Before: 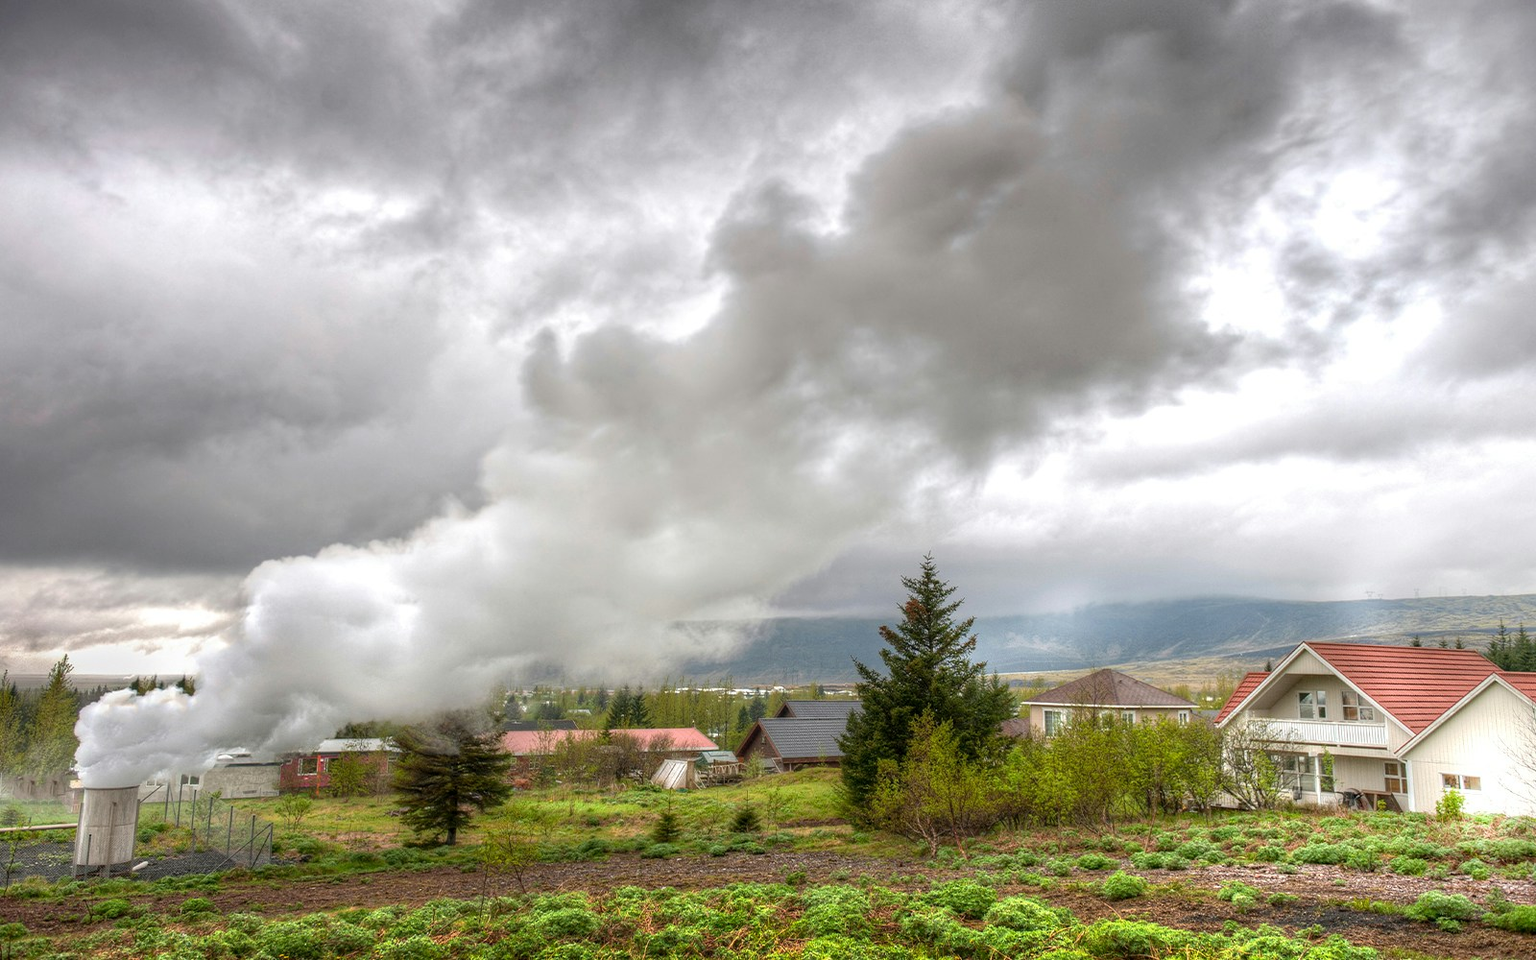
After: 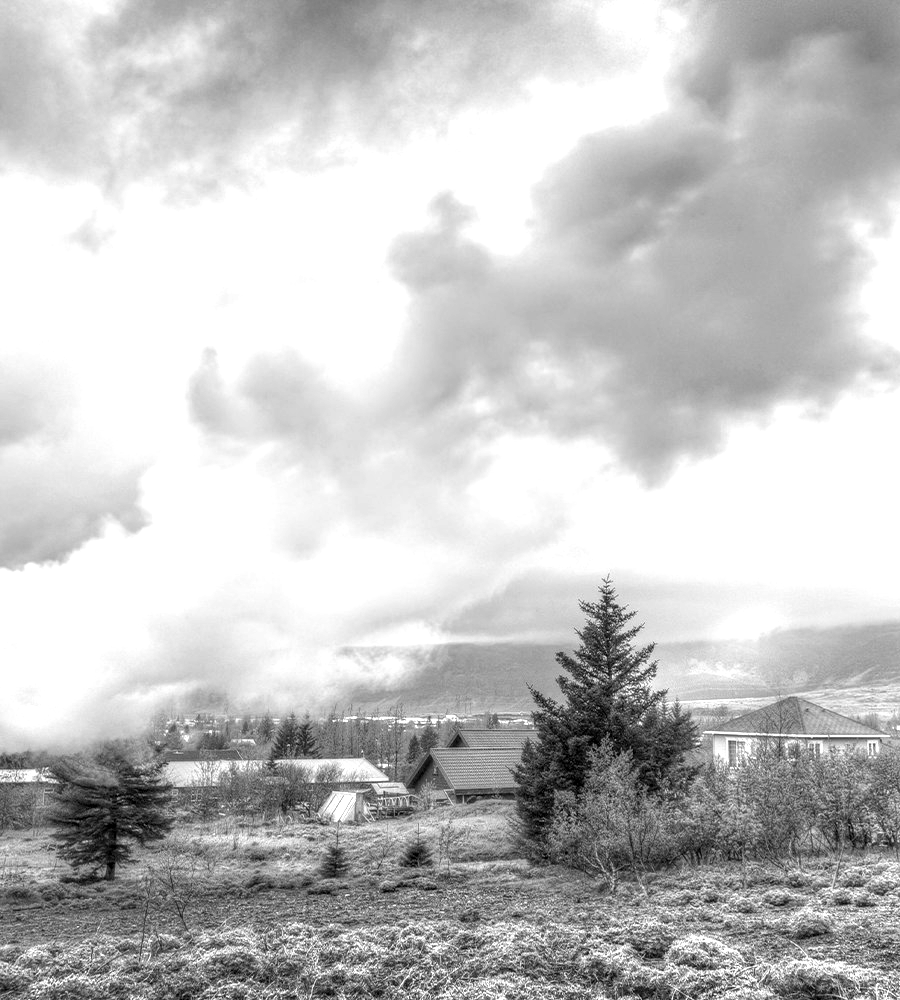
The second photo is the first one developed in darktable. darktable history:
crop and rotate: left 22.516%, right 21.234%
white balance: red 1.08, blue 0.791
tone equalizer: on, module defaults
exposure: exposure 1 EV, compensate highlight preservation false
local contrast: on, module defaults
color calibration: output gray [0.28, 0.41, 0.31, 0], gray › normalize channels true, illuminant same as pipeline (D50), adaptation XYZ, x 0.346, y 0.359, gamut compression 0
